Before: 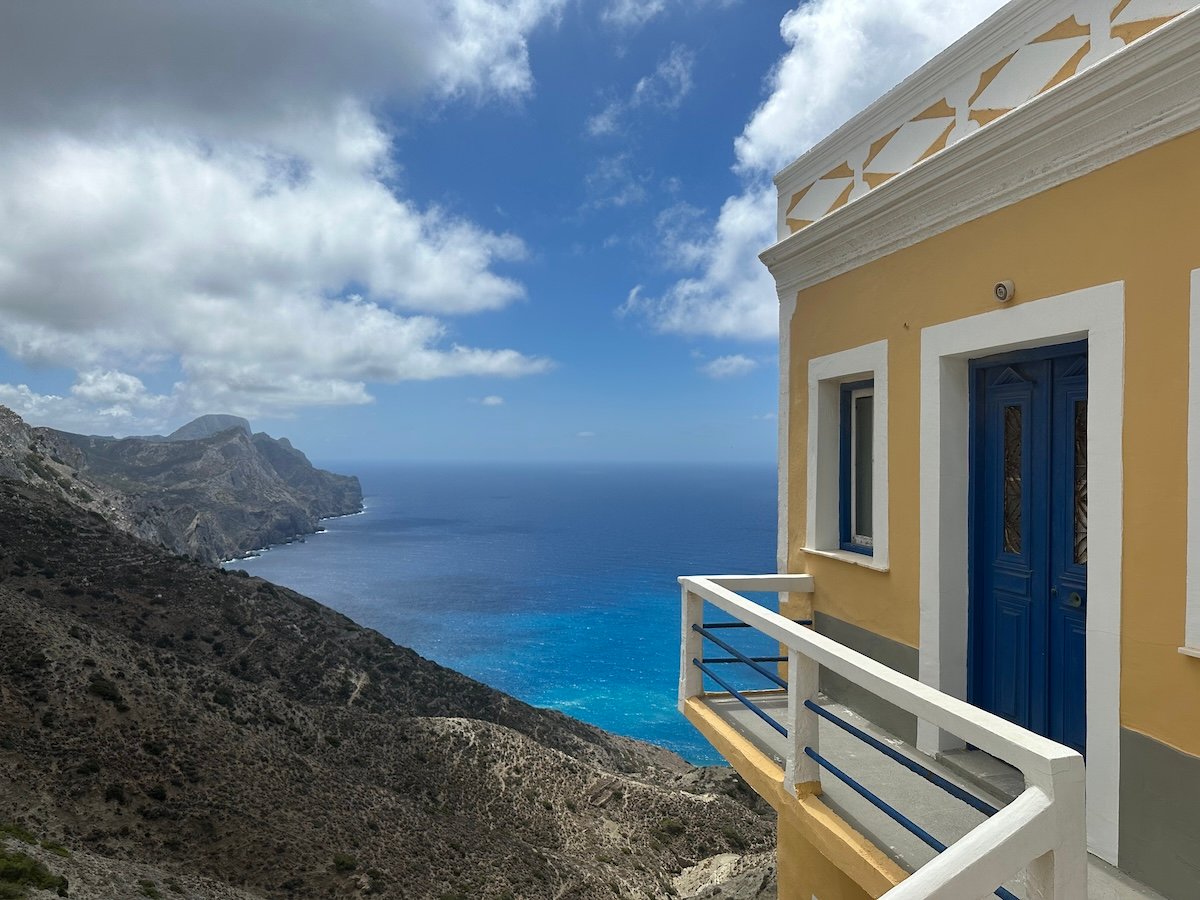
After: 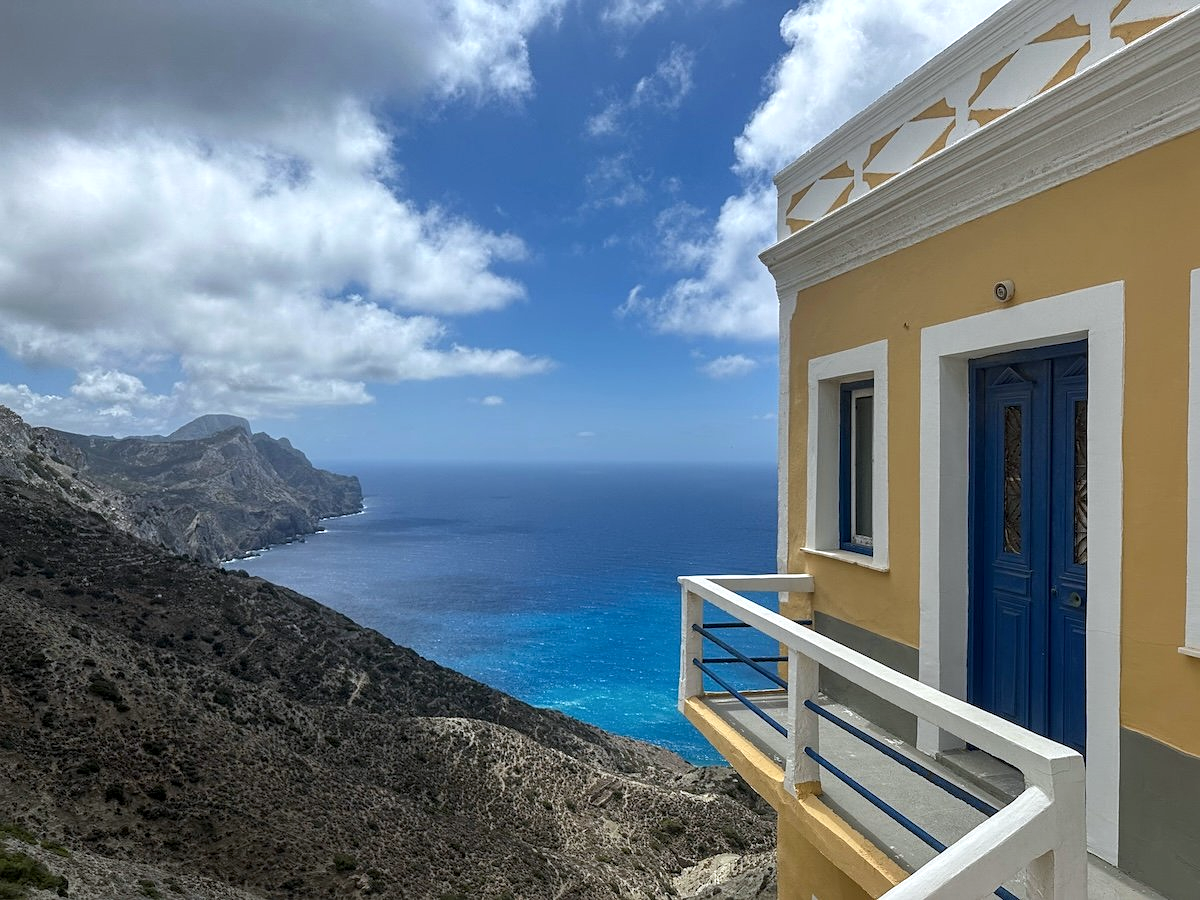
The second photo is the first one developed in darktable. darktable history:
white balance: red 0.98, blue 1.034
sharpen: amount 0.2
local contrast: on, module defaults
